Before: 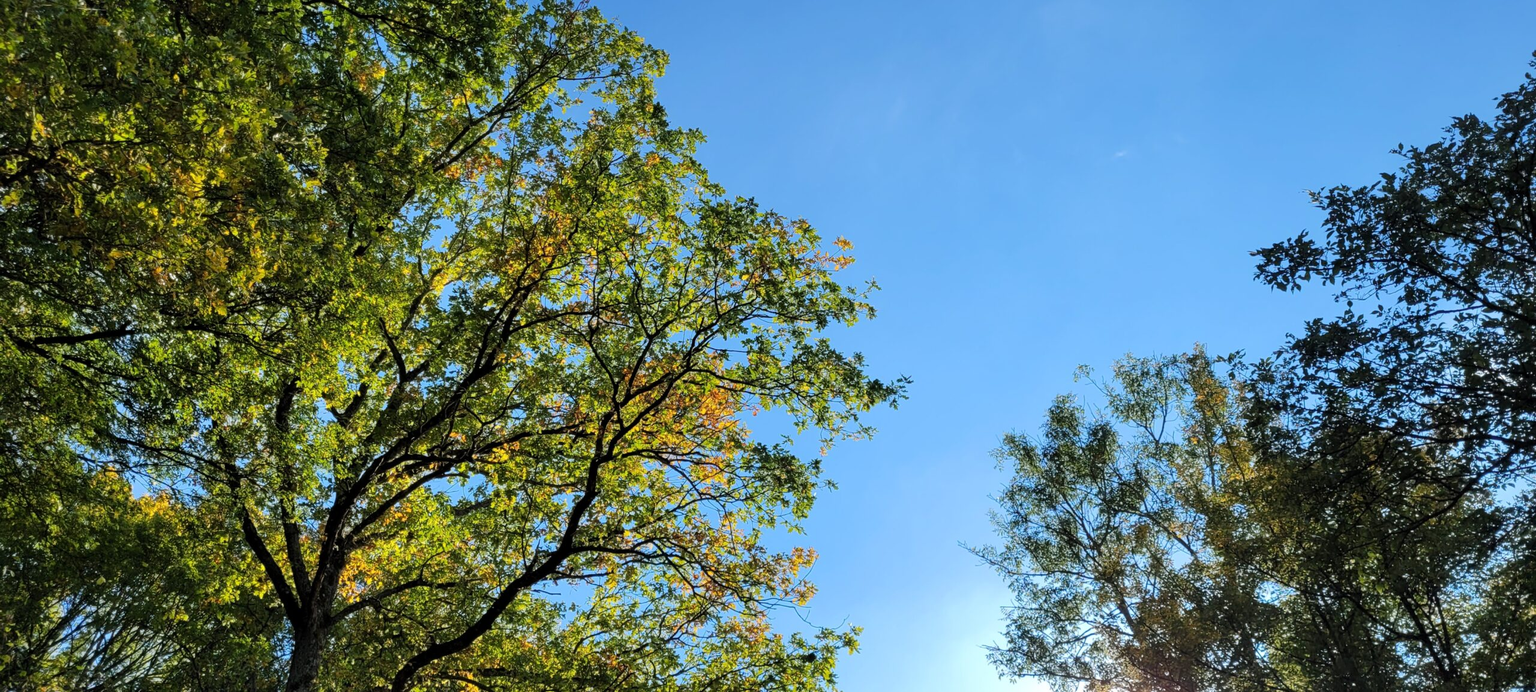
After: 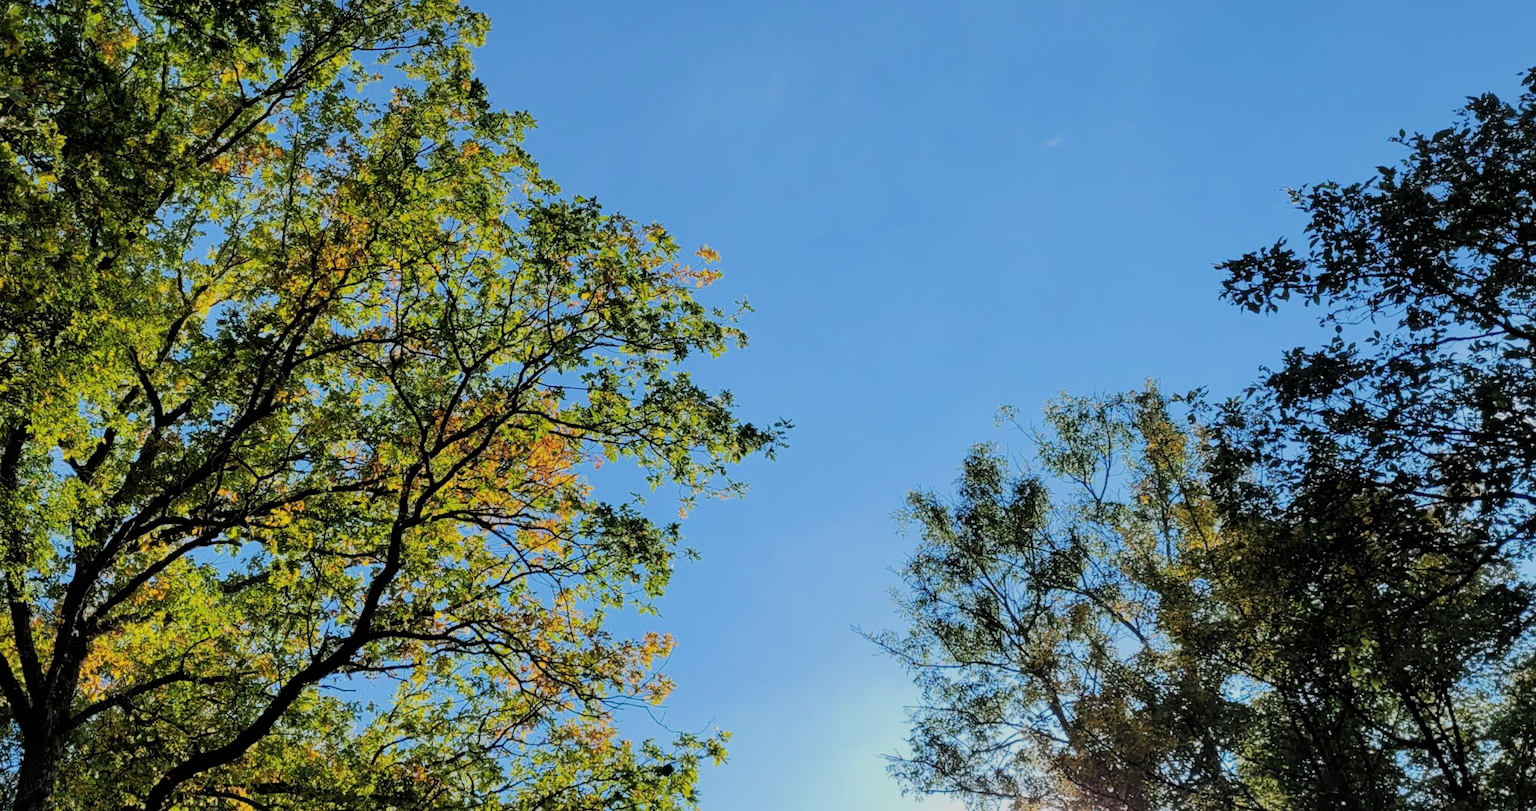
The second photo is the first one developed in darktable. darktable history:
filmic rgb: black relative exposure -7.65 EV, white relative exposure 4.56 EV, hardness 3.61, color science v6 (2022)
crop and rotate: left 17.959%, top 5.771%, right 1.742%
